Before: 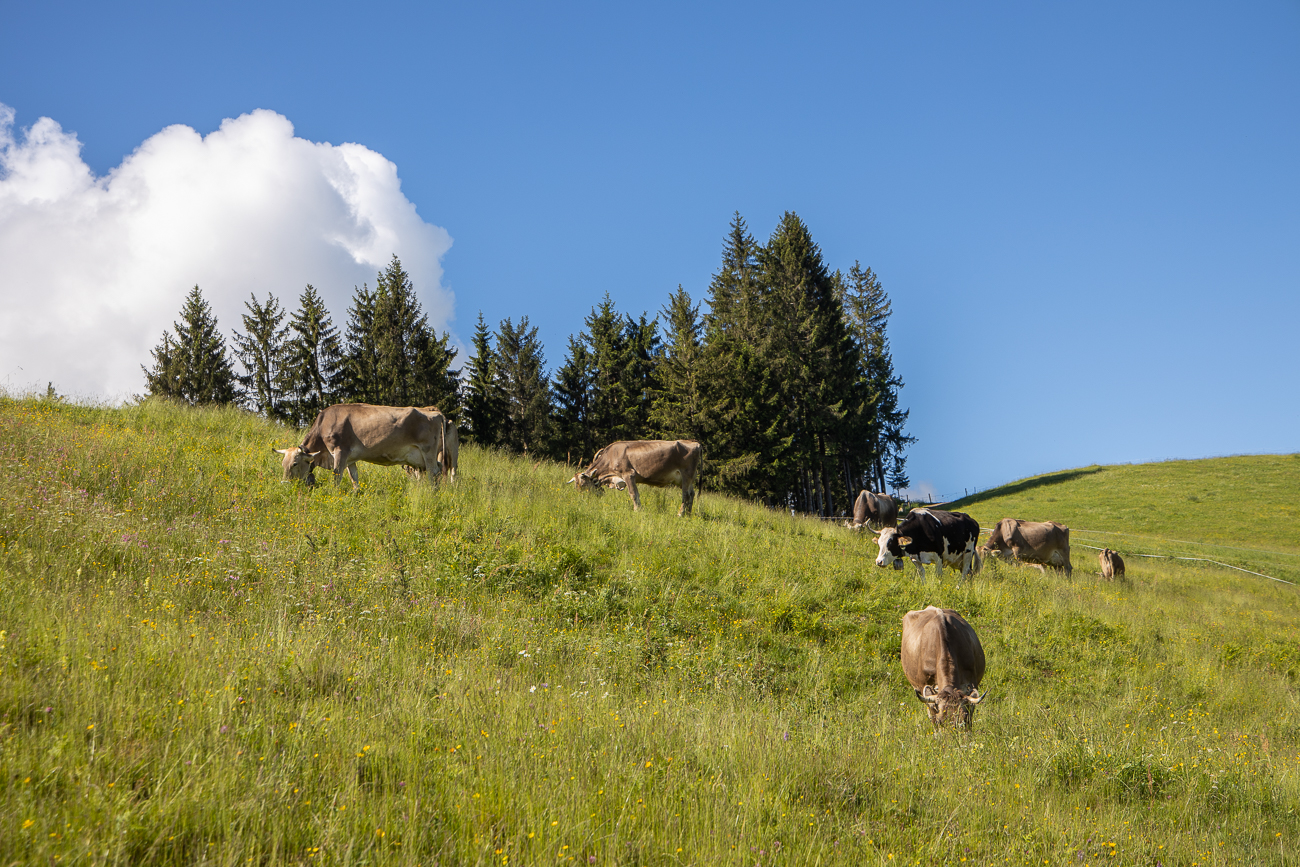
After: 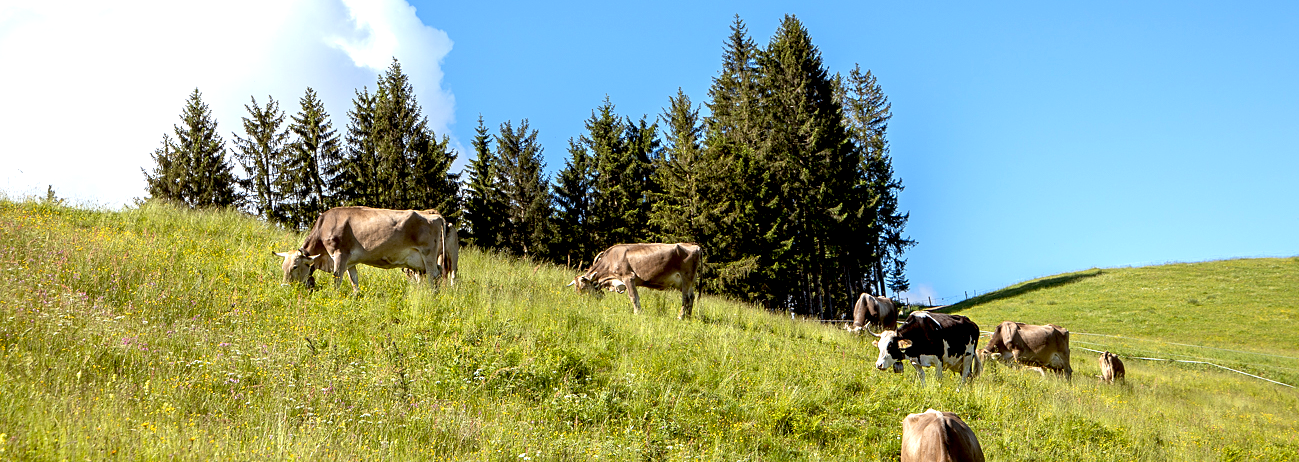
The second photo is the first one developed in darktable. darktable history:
crop and rotate: top 22.789%, bottom 23.827%
exposure: black level correction 0.012, exposure 0.695 EV, compensate exposure bias true, compensate highlight preservation false
color correction: highlights a* -3.29, highlights b* -6.7, shadows a* 3.19, shadows b* 5.33
sharpen: amount 0.2
